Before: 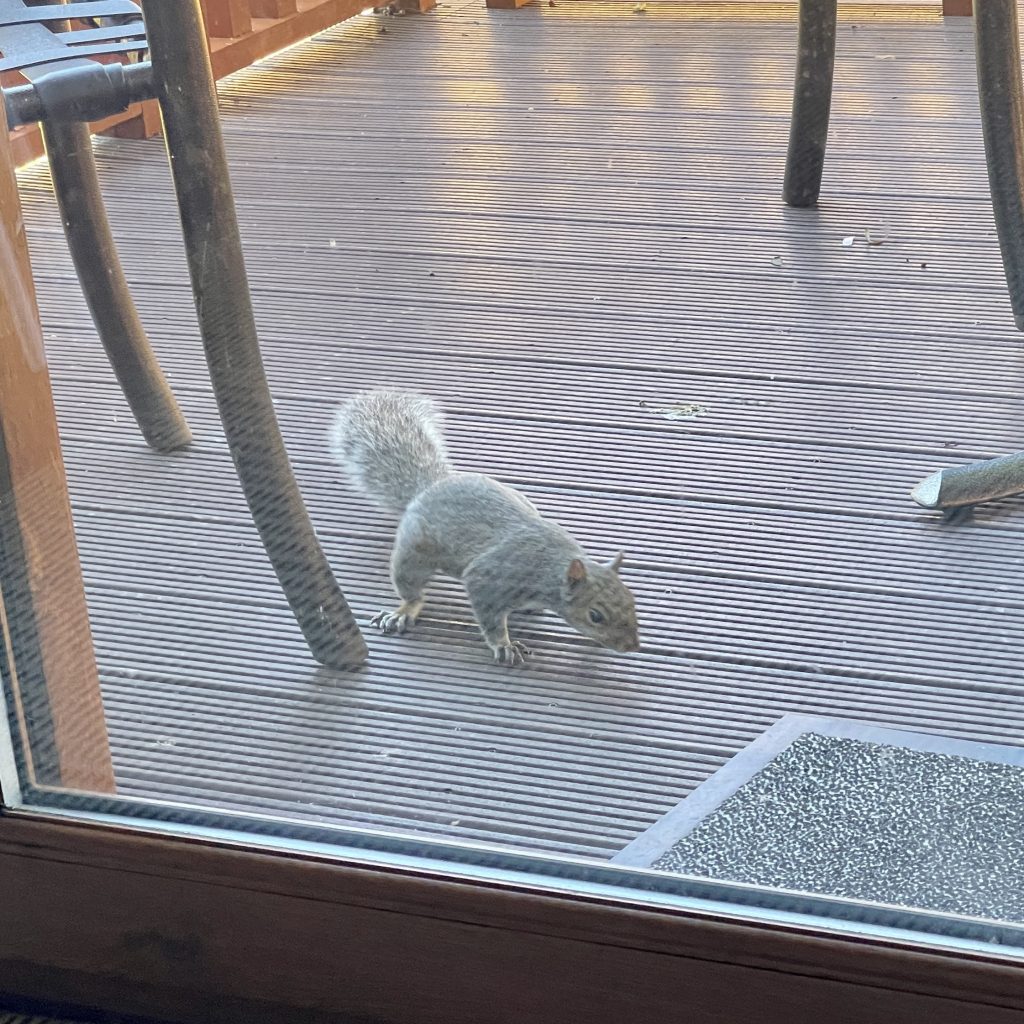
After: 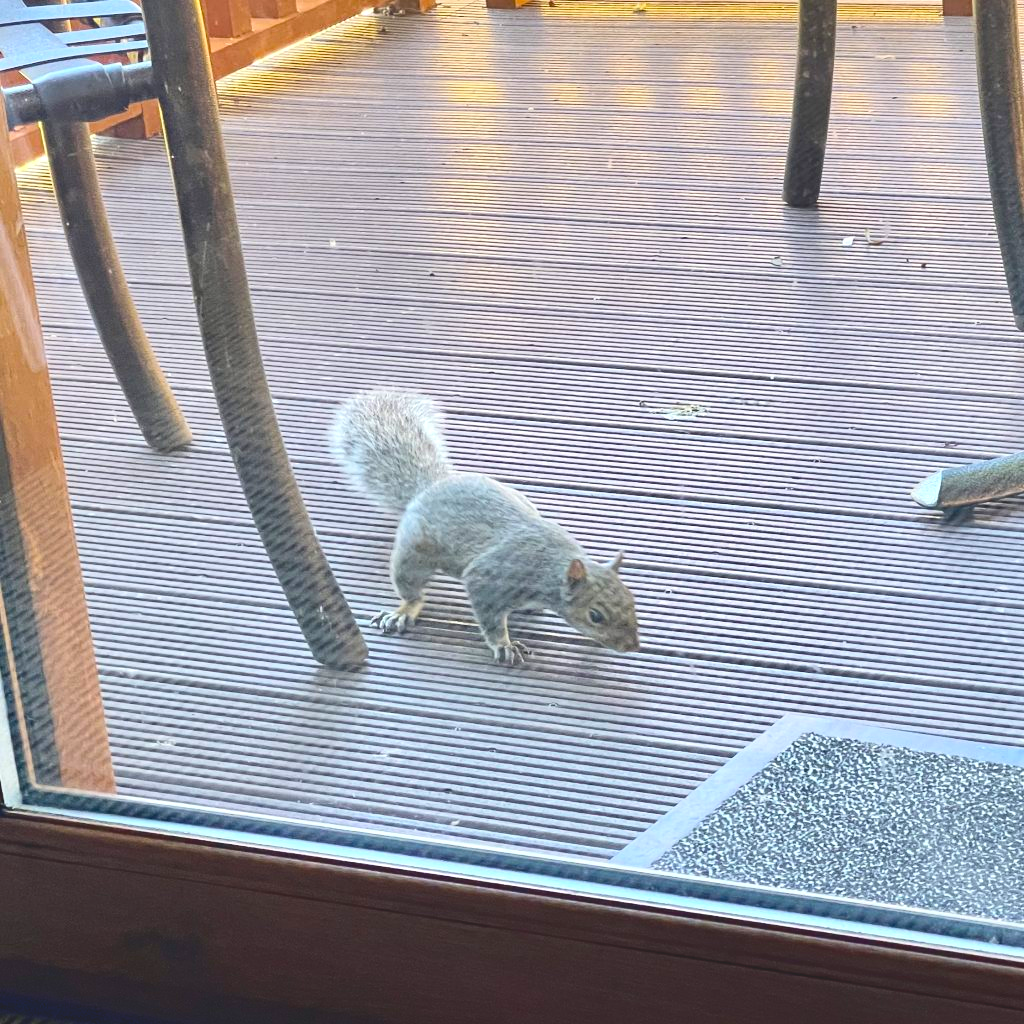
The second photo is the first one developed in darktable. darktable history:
color balance rgb: highlights gain › luminance 17.917%, perceptual saturation grading › global saturation 39.057%, global vibrance 20%
tone curve: curves: ch0 [(0, 0.129) (0.187, 0.207) (0.729, 0.789) (1, 1)], color space Lab, independent channels, preserve colors none
